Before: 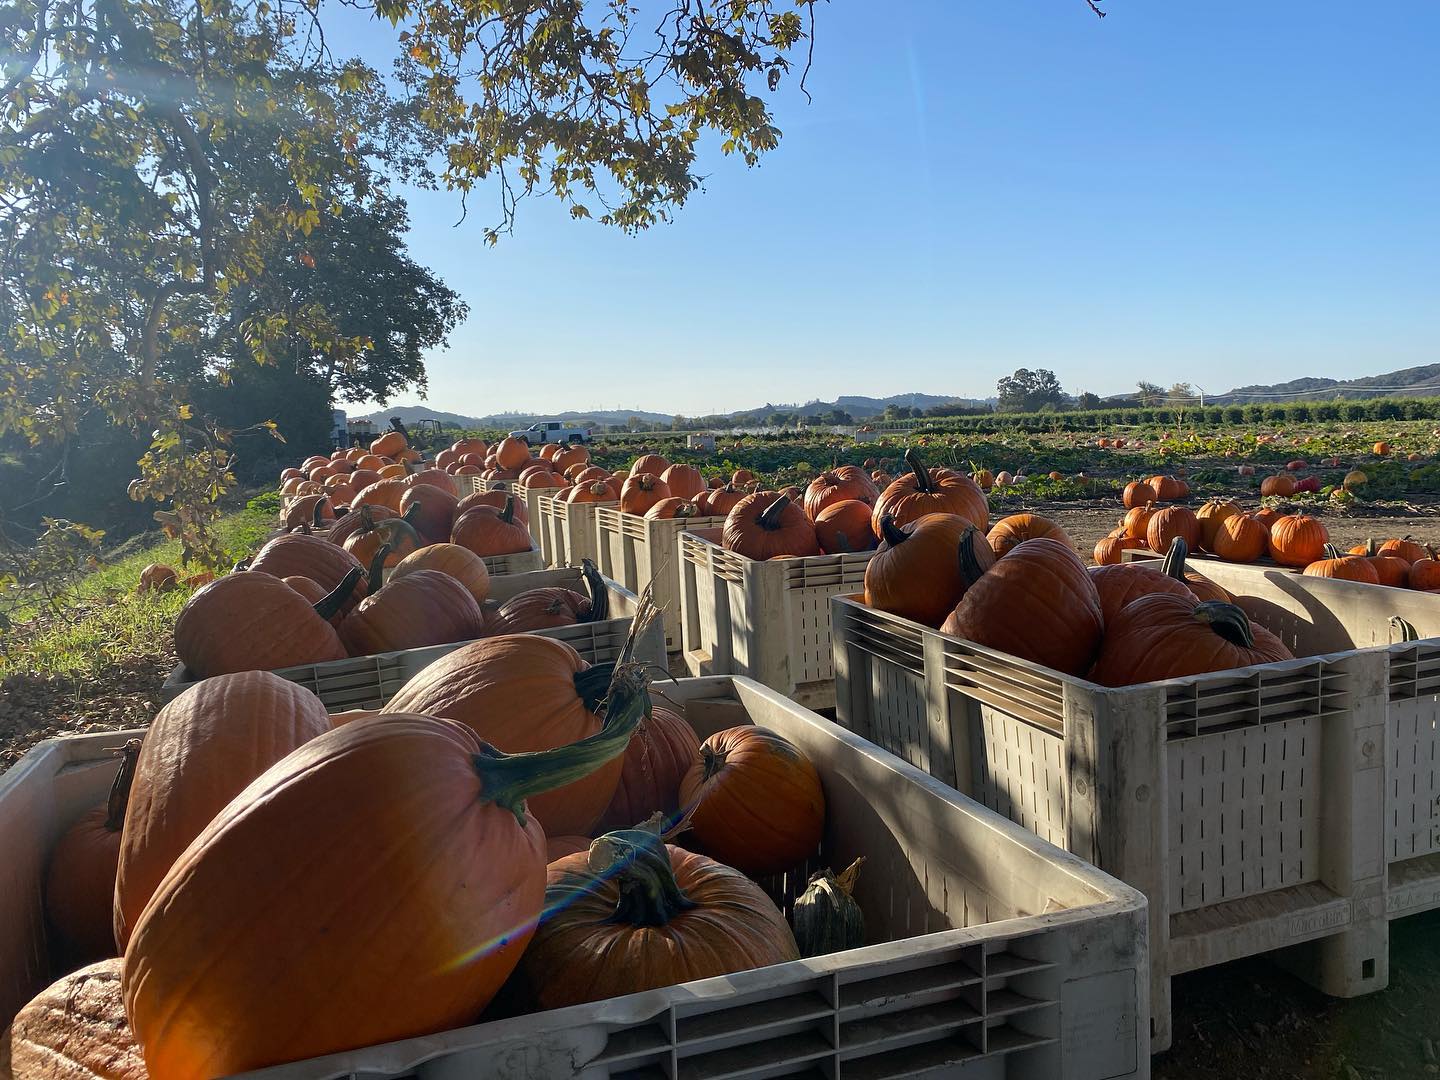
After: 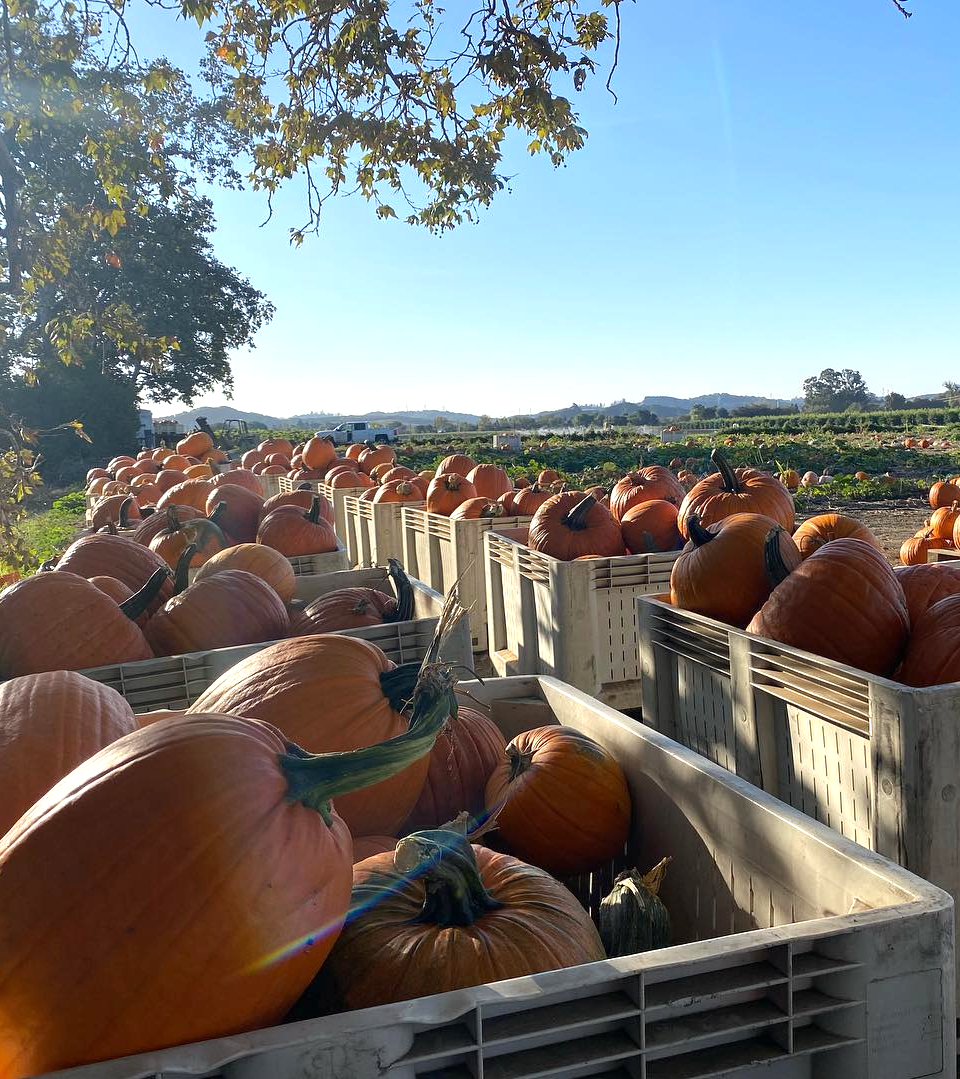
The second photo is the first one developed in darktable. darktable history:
crop and rotate: left 13.537%, right 19.796%
exposure: exposure 0.496 EV, compensate highlight preservation false
